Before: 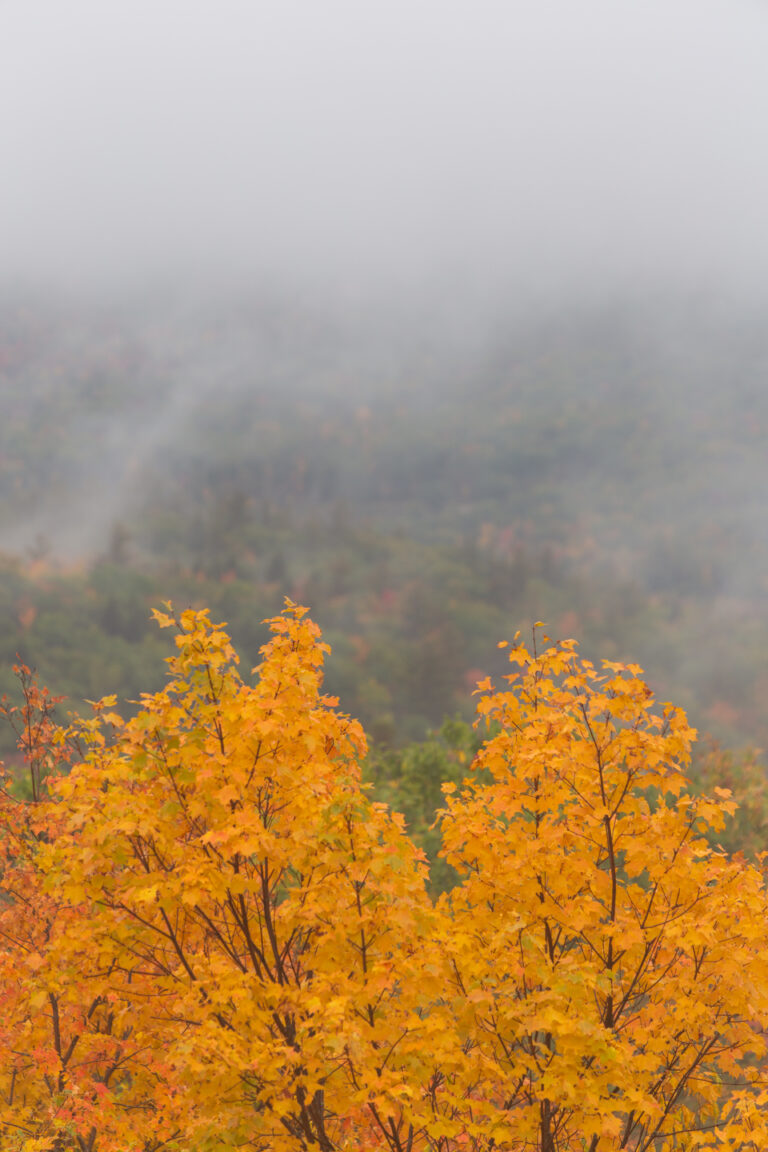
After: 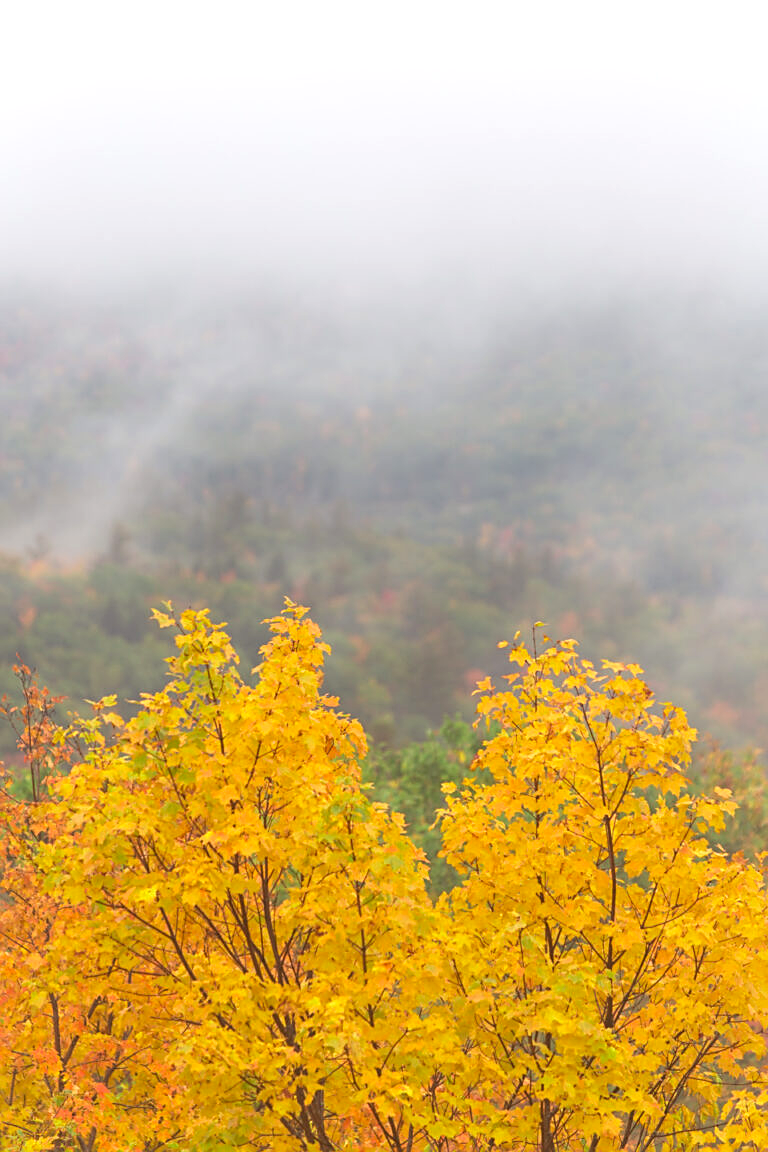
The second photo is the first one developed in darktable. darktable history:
exposure: exposure 0.566 EV, compensate highlight preservation false
sharpen: on, module defaults
color zones: curves: ch2 [(0, 0.5) (0.143, 0.517) (0.286, 0.571) (0.429, 0.522) (0.571, 0.5) (0.714, 0.5) (0.857, 0.5) (1, 0.5)]
